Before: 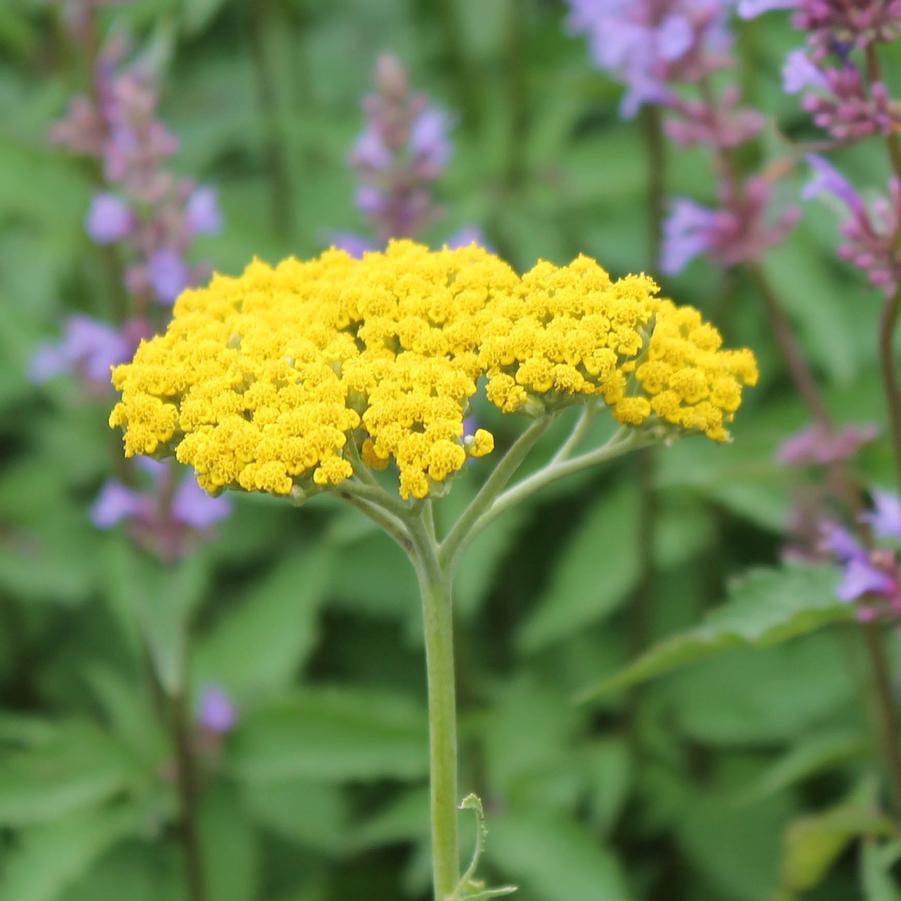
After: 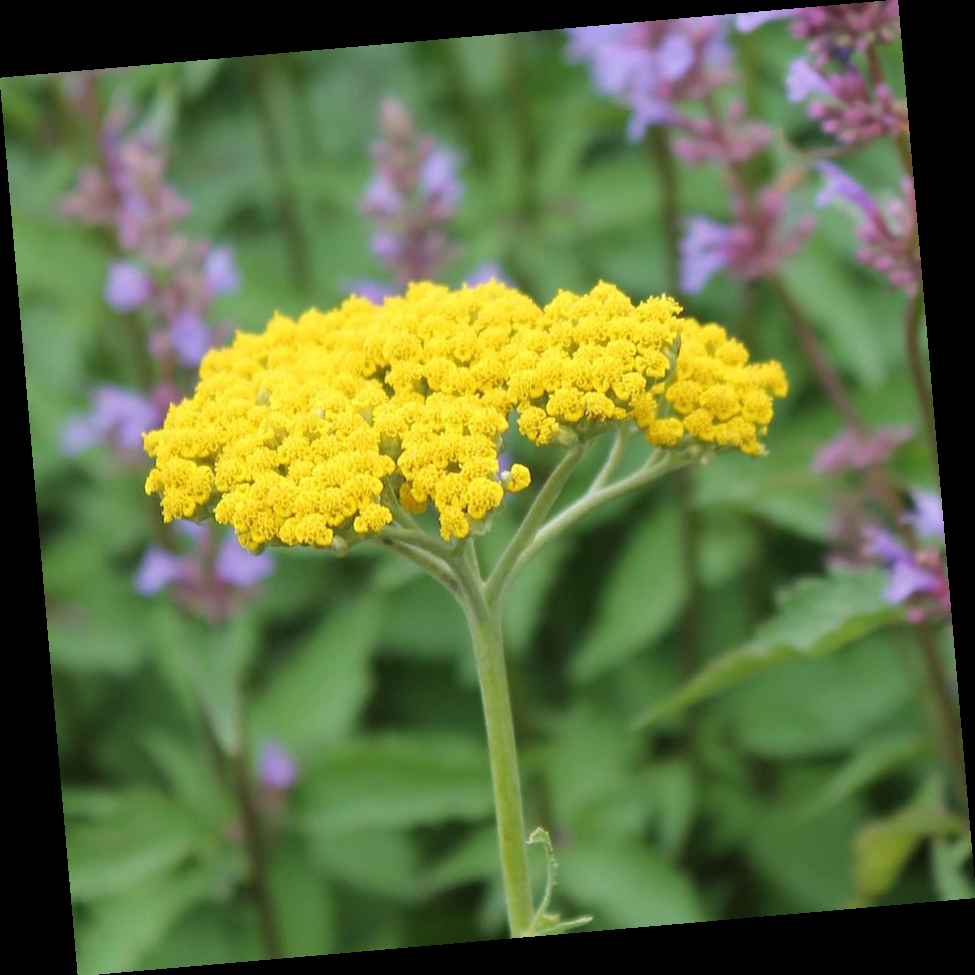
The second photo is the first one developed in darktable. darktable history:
rotate and perspective: rotation -4.98°, automatic cropping off
